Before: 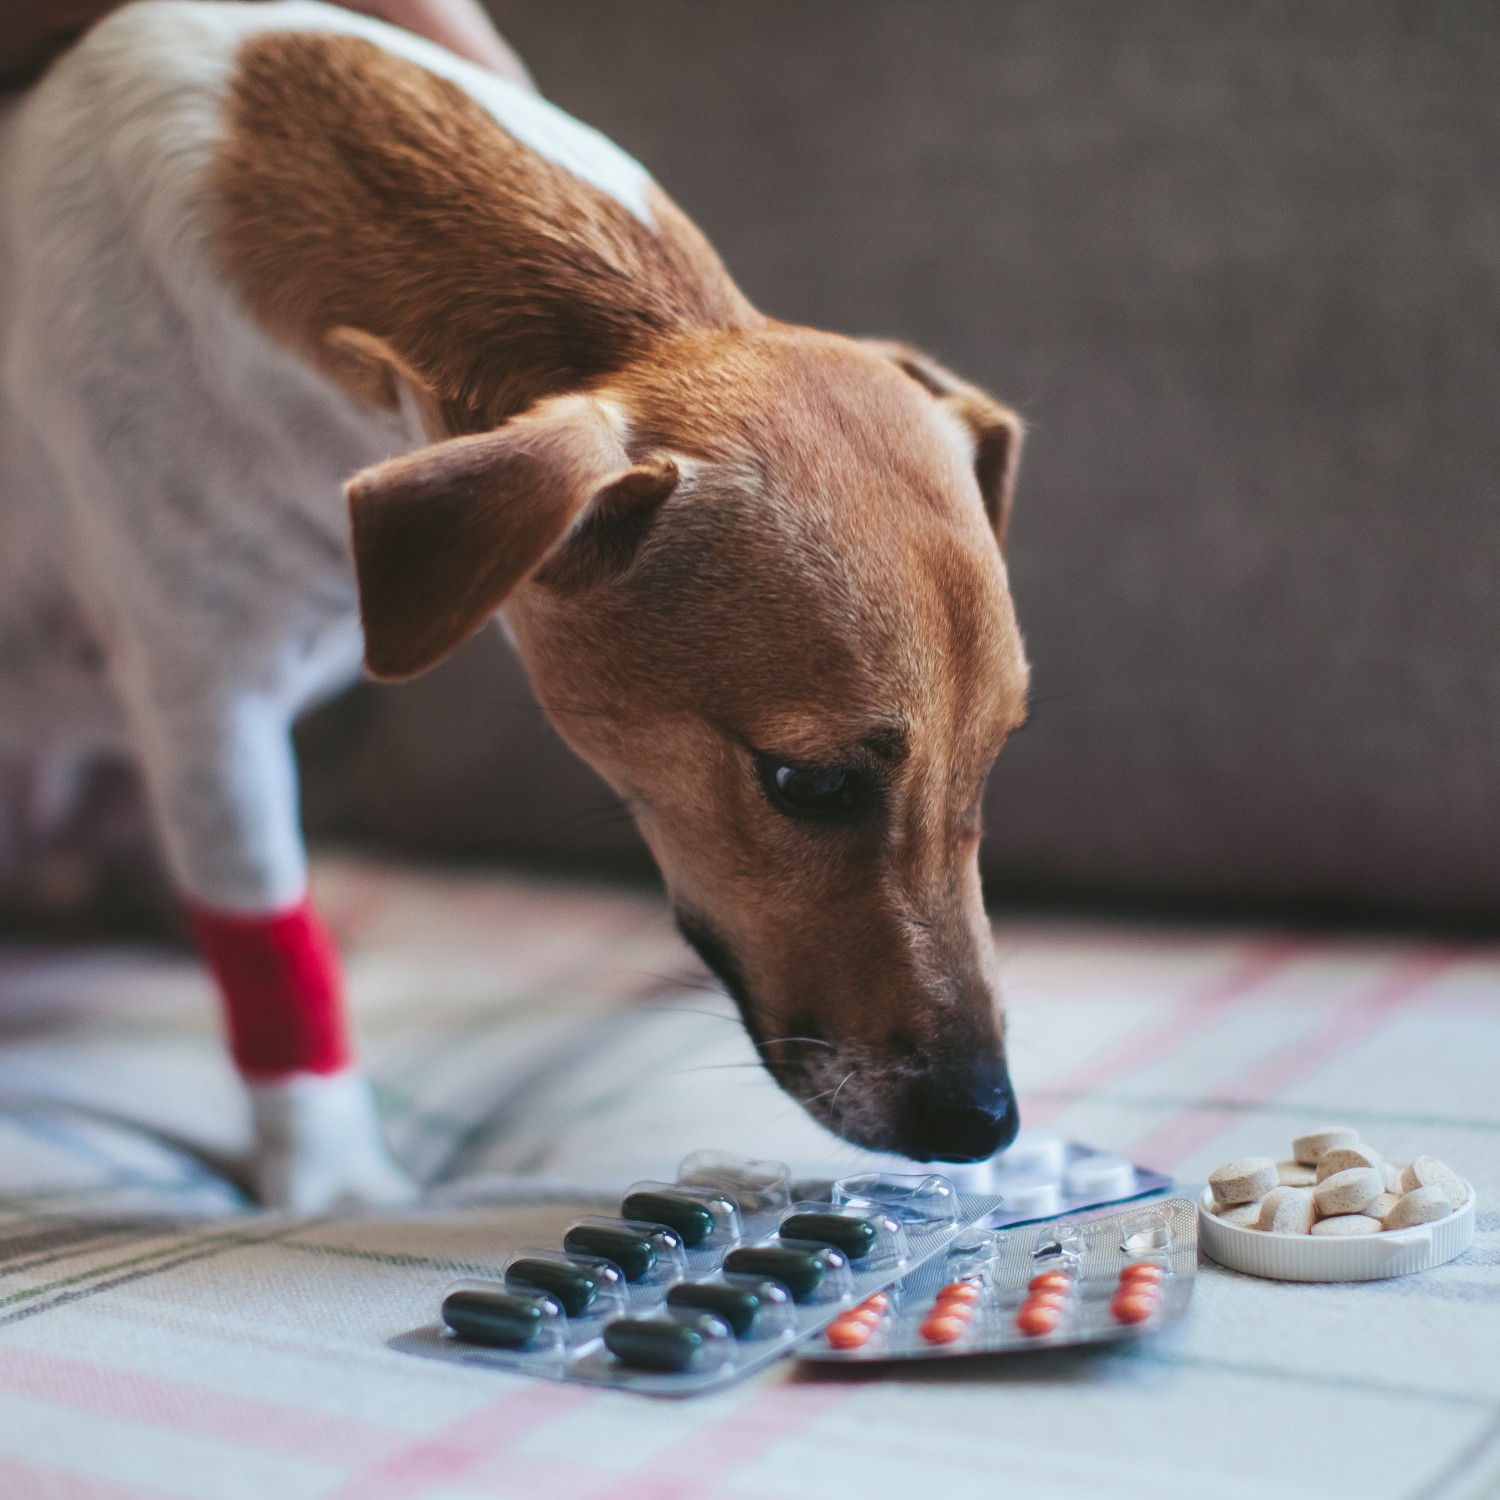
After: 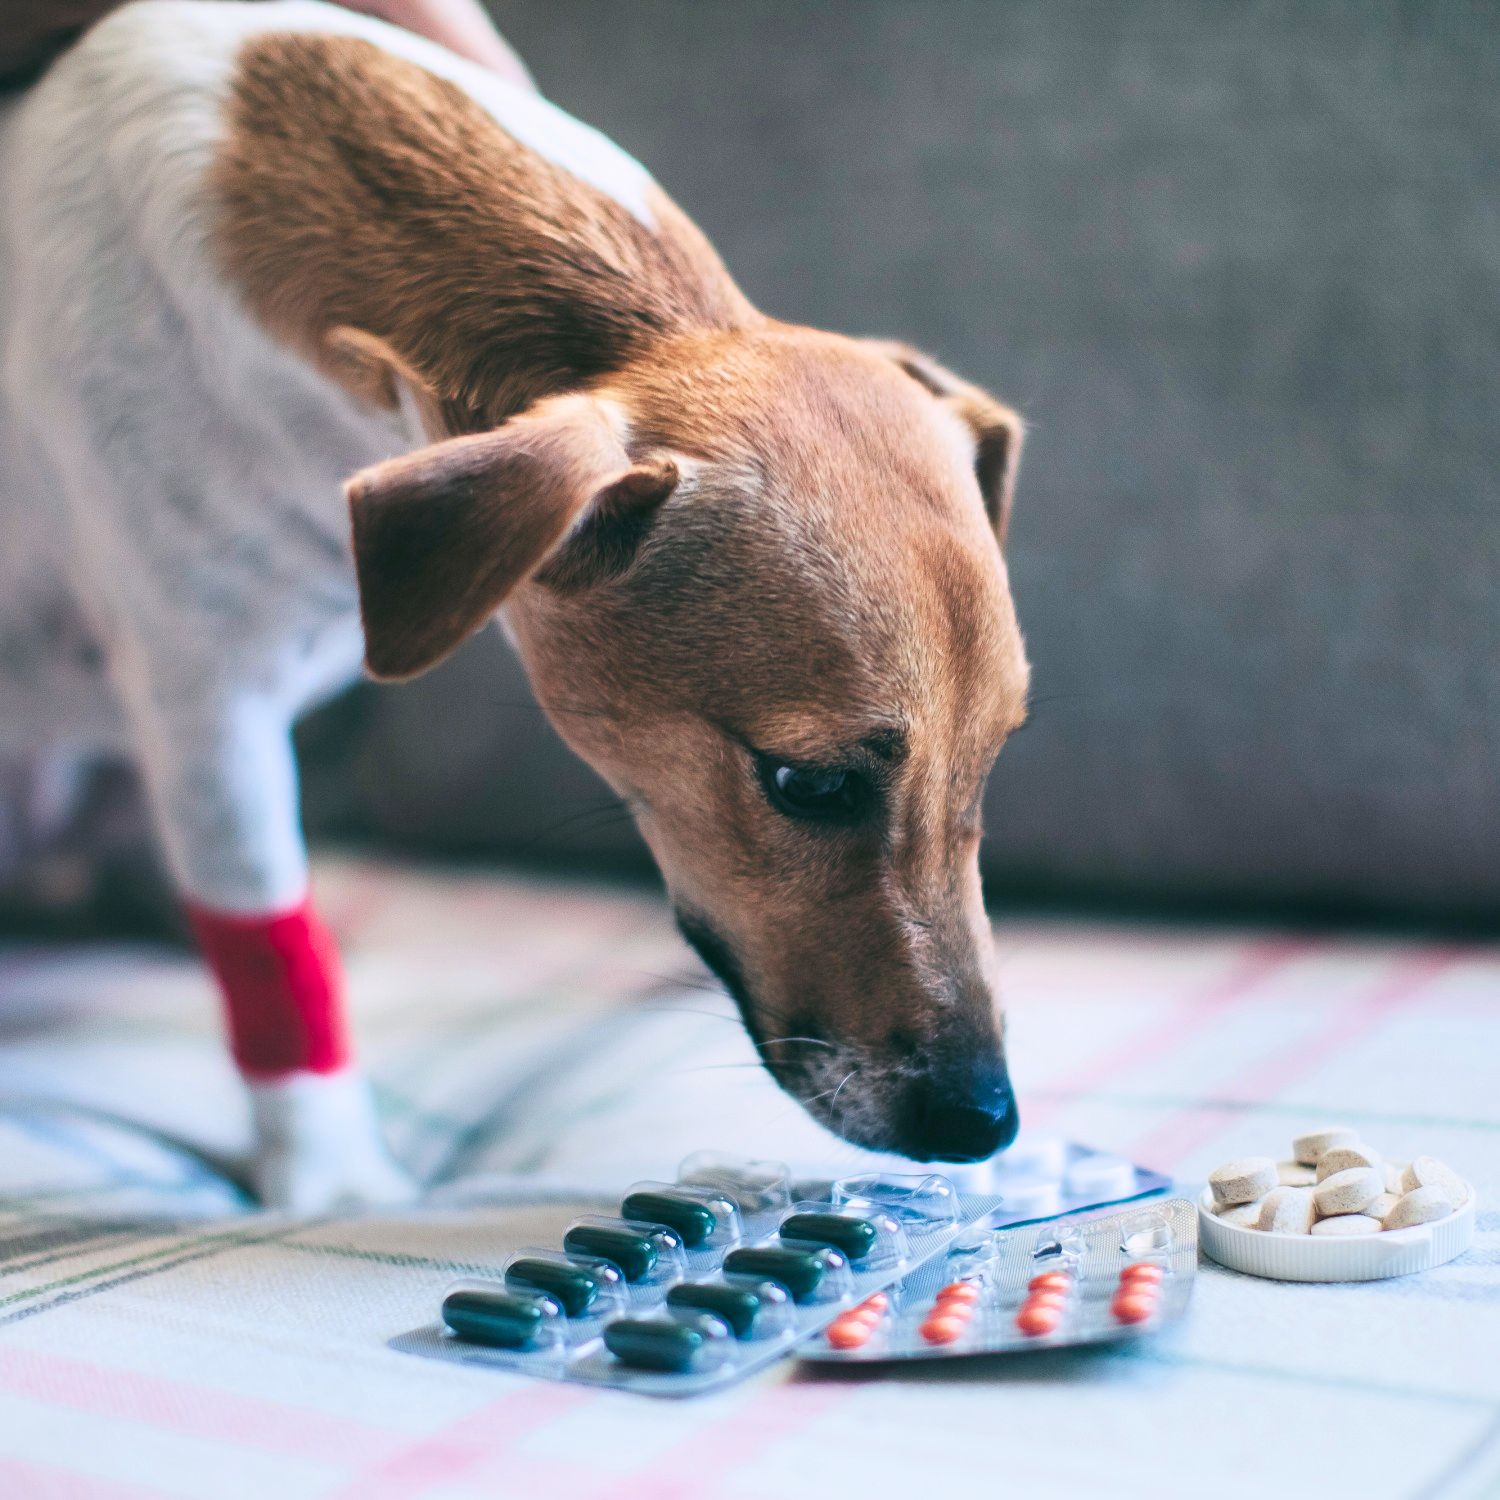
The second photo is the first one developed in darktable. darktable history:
exposure: black level correction 0, exposure 1 EV, compensate highlight preservation false
color balance rgb: power › luminance -7.961%, power › chroma 2.258%, power › hue 221.73°, perceptual saturation grading › global saturation 15.664%, perceptual saturation grading › highlights -19.349%, perceptual saturation grading › shadows 19.175%
filmic rgb: black relative exposure -7.99 EV, white relative exposure 3.8 EV, threshold 5.98 EV, hardness 4.38, color science v6 (2022), enable highlight reconstruction true
